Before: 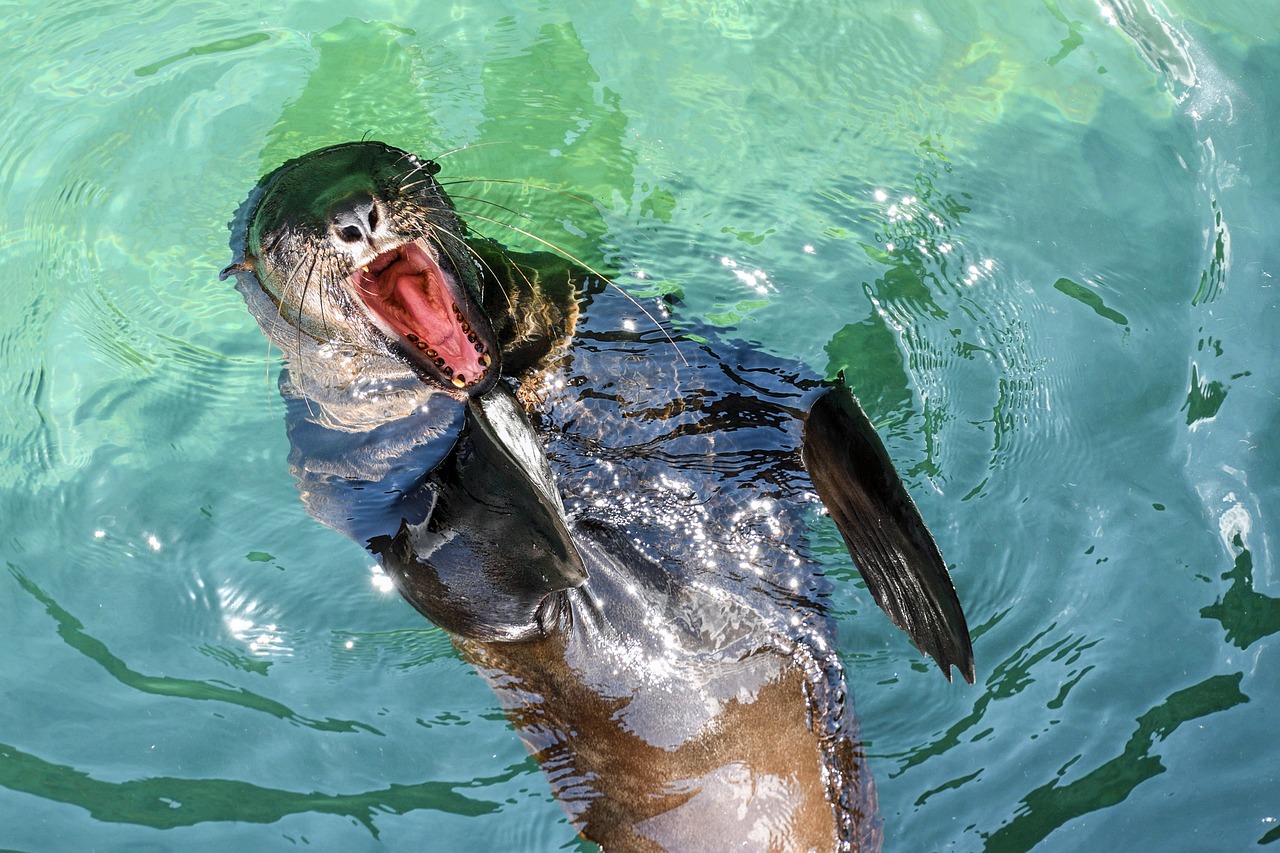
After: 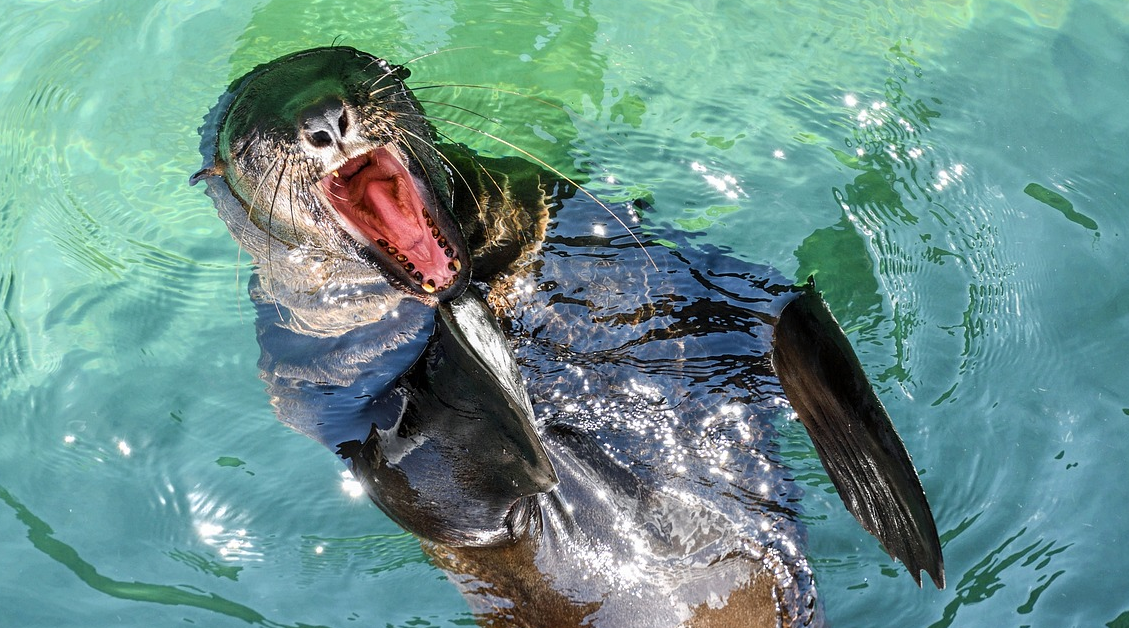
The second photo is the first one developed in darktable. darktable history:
crop and rotate: left 2.403%, top 11.158%, right 9.362%, bottom 15.21%
